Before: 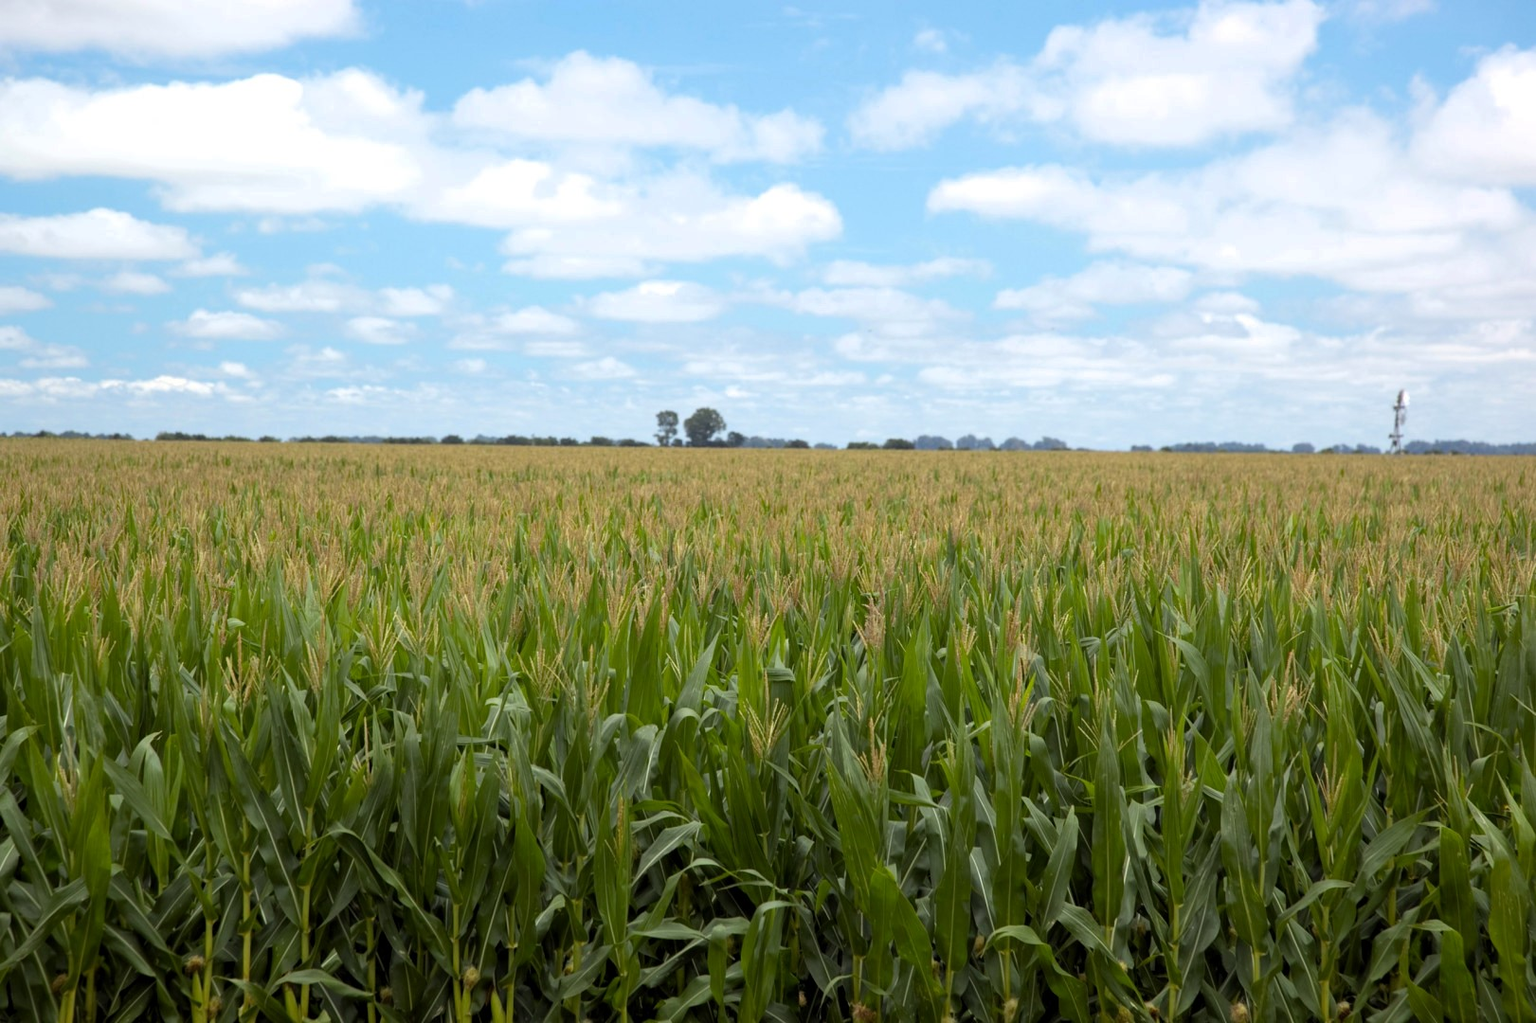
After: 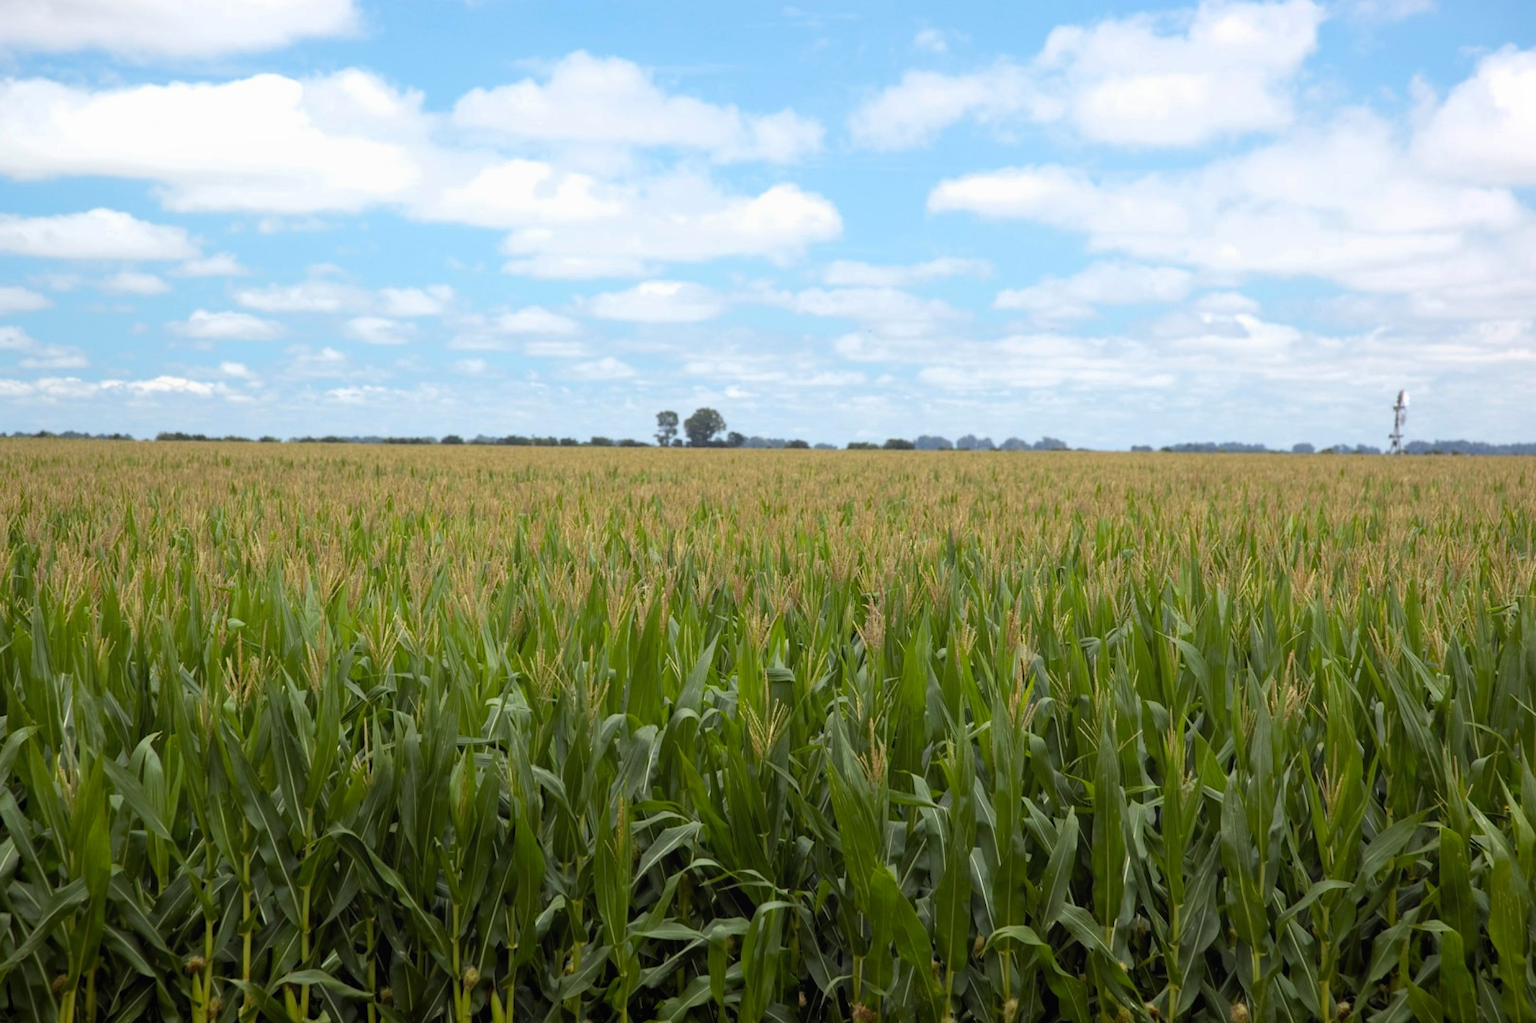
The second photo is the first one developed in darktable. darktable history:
local contrast: mode bilateral grid, contrast 100, coarseness 99, detail 89%, midtone range 0.2
